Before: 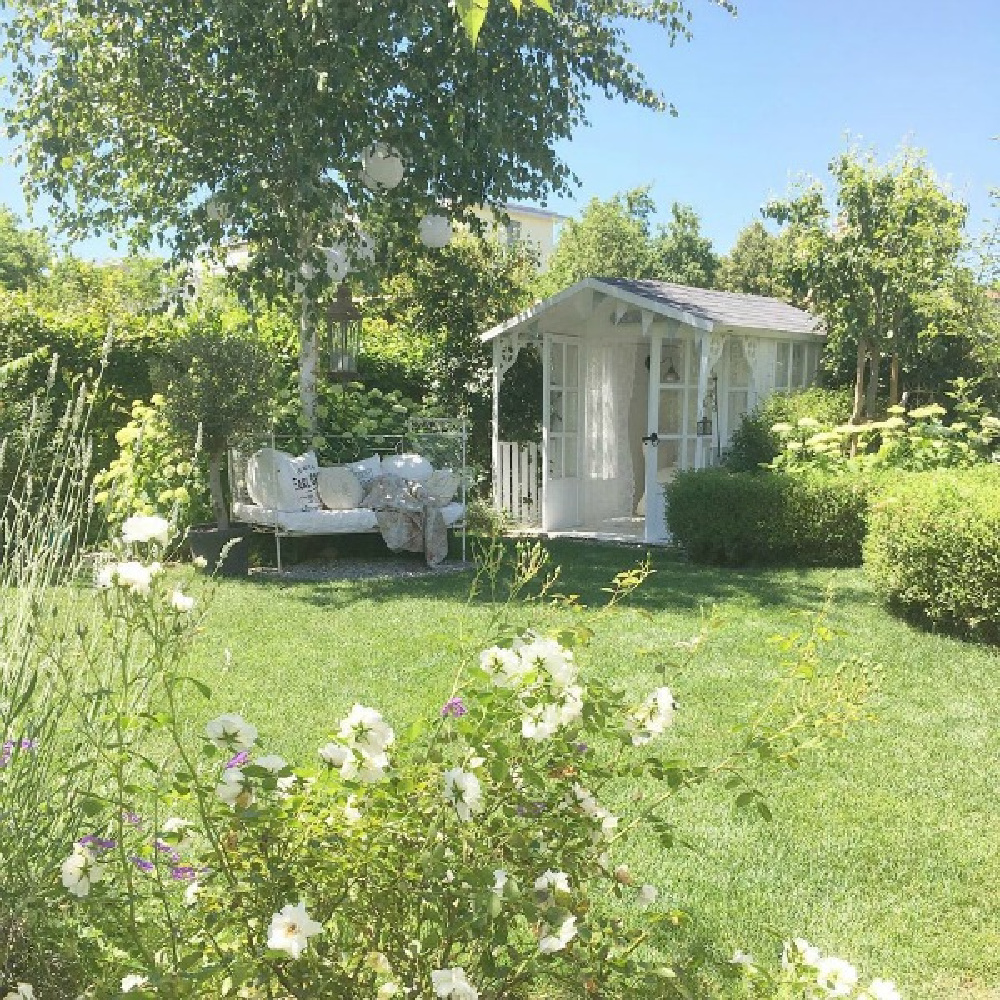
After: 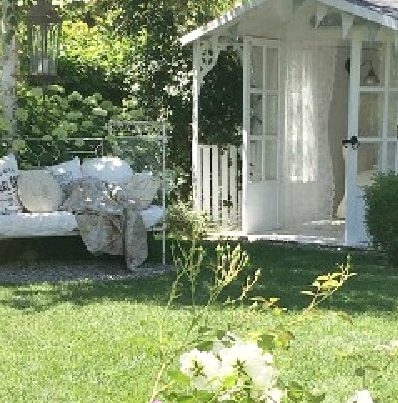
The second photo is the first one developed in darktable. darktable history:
local contrast: mode bilateral grid, contrast 26, coarseness 60, detail 151%, midtone range 0.2
crop: left 30.082%, top 29.742%, right 30.04%, bottom 29.943%
tone equalizer: on, module defaults
